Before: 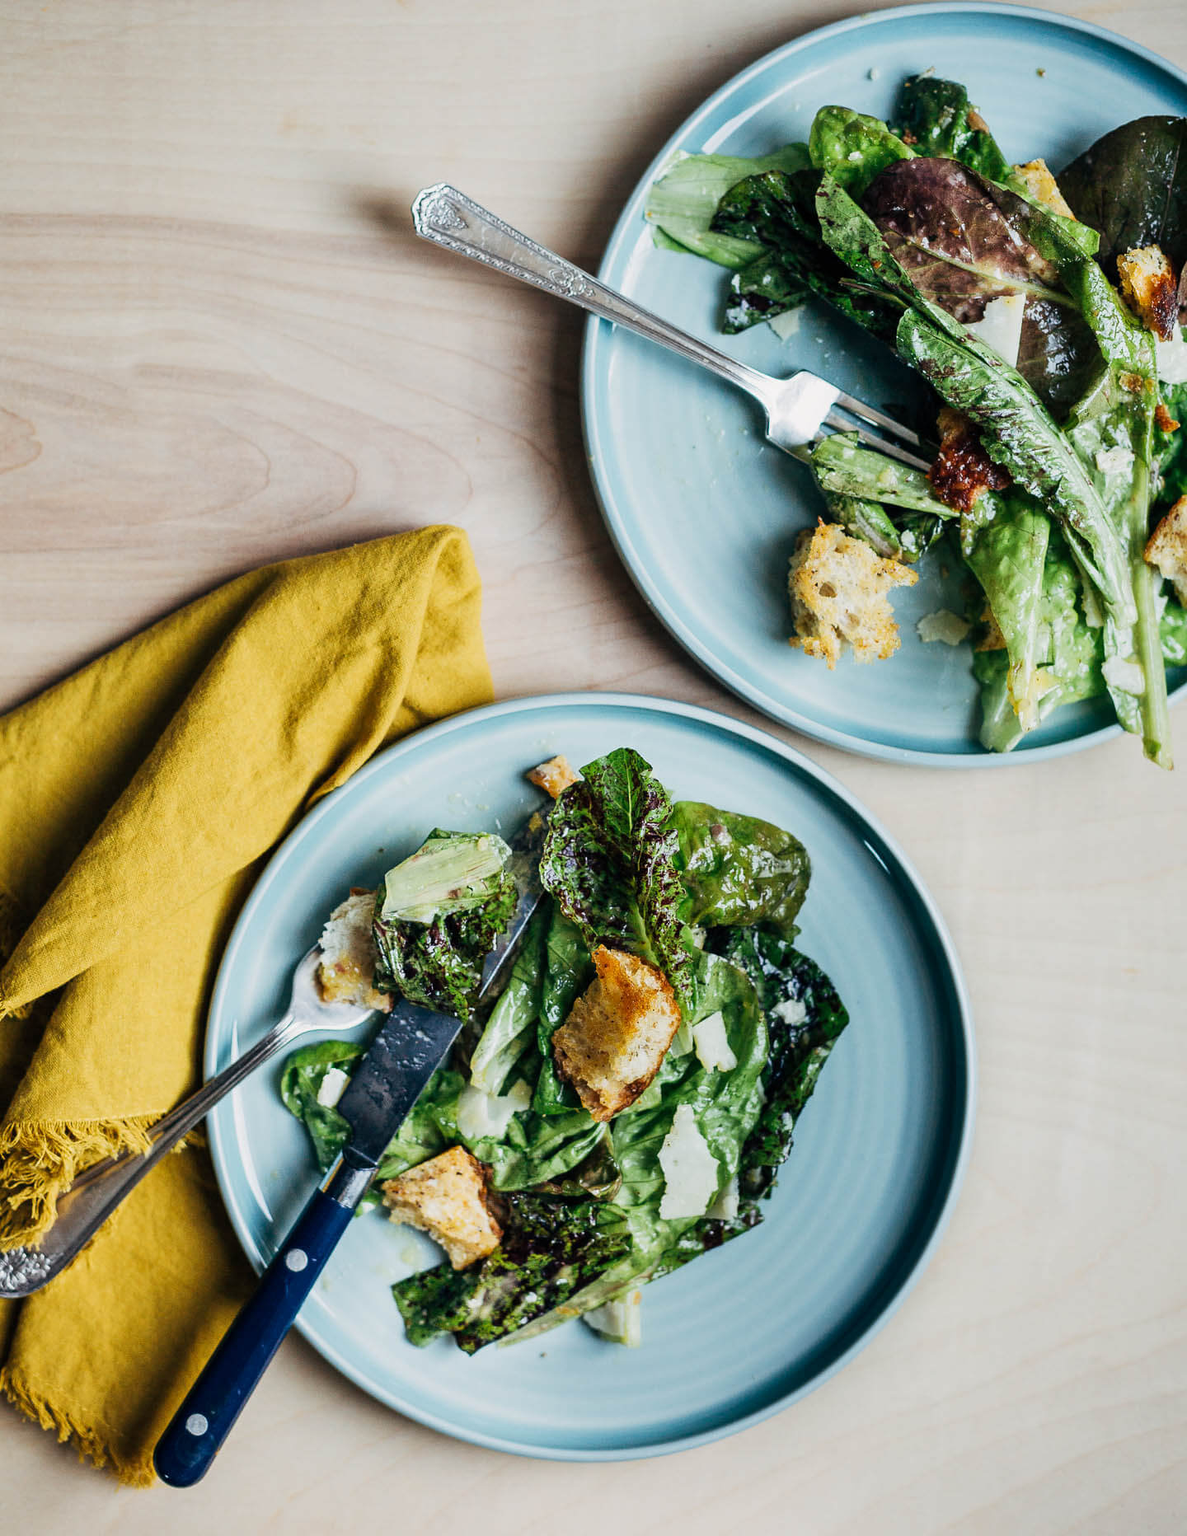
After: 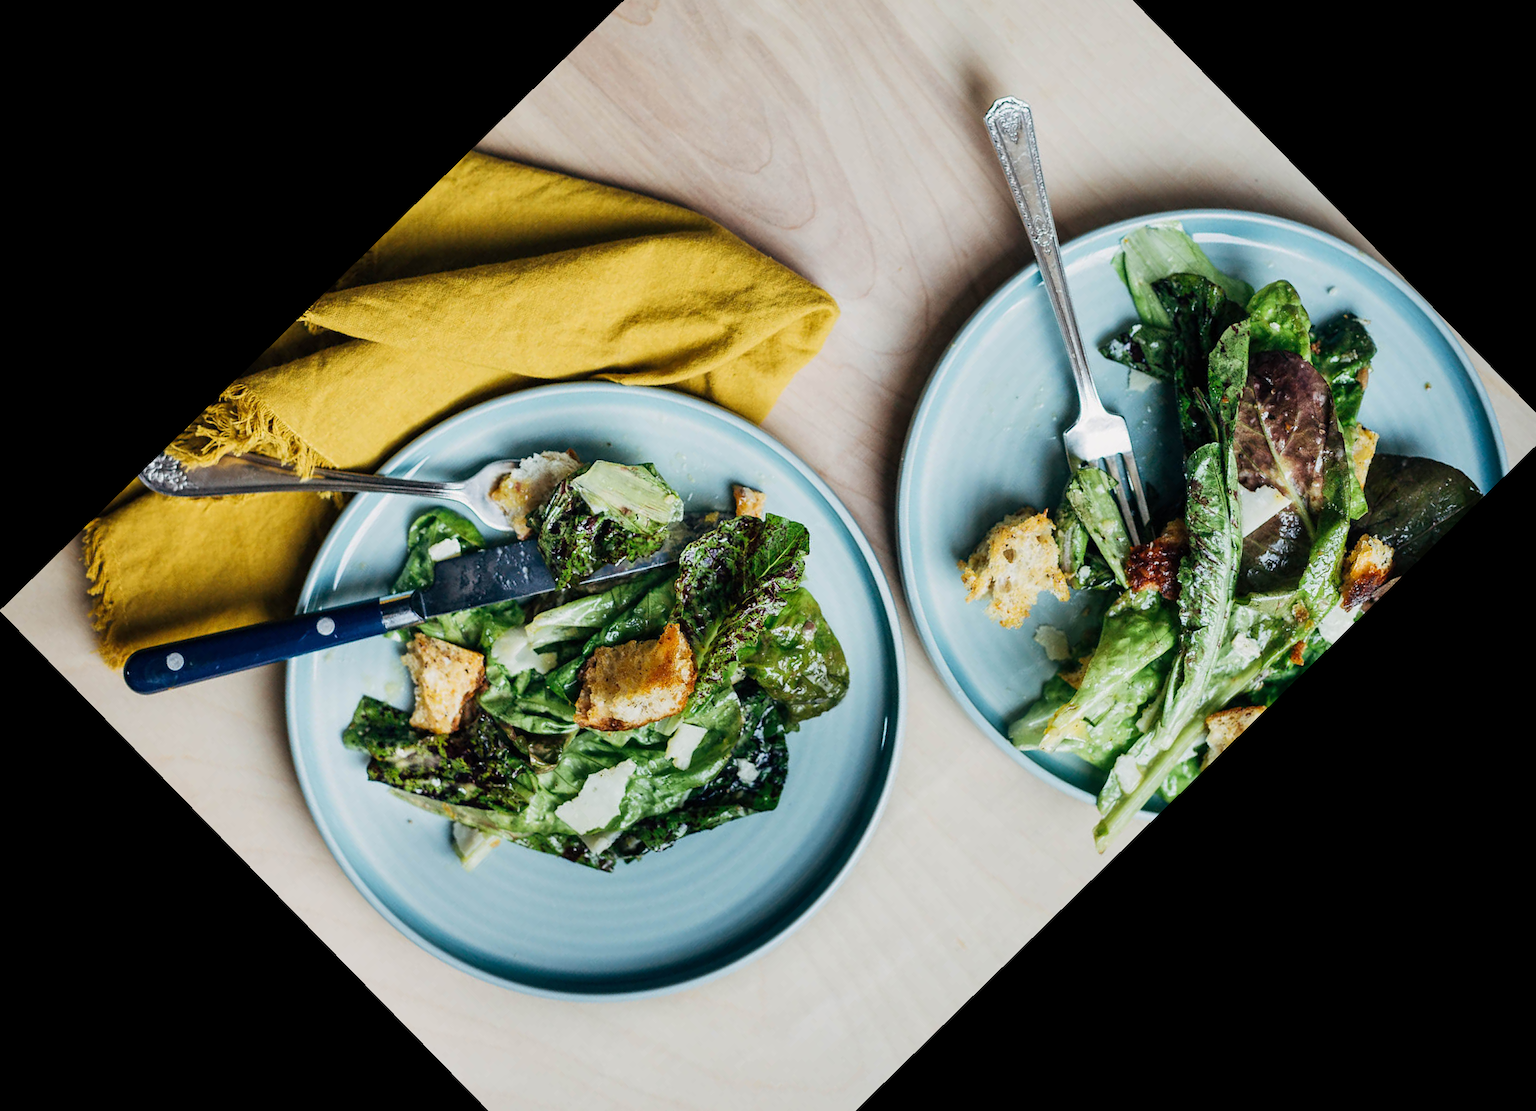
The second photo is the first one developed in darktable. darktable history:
crop and rotate: angle -45.65°, top 16.414%, right 1.003%, bottom 11.73%
